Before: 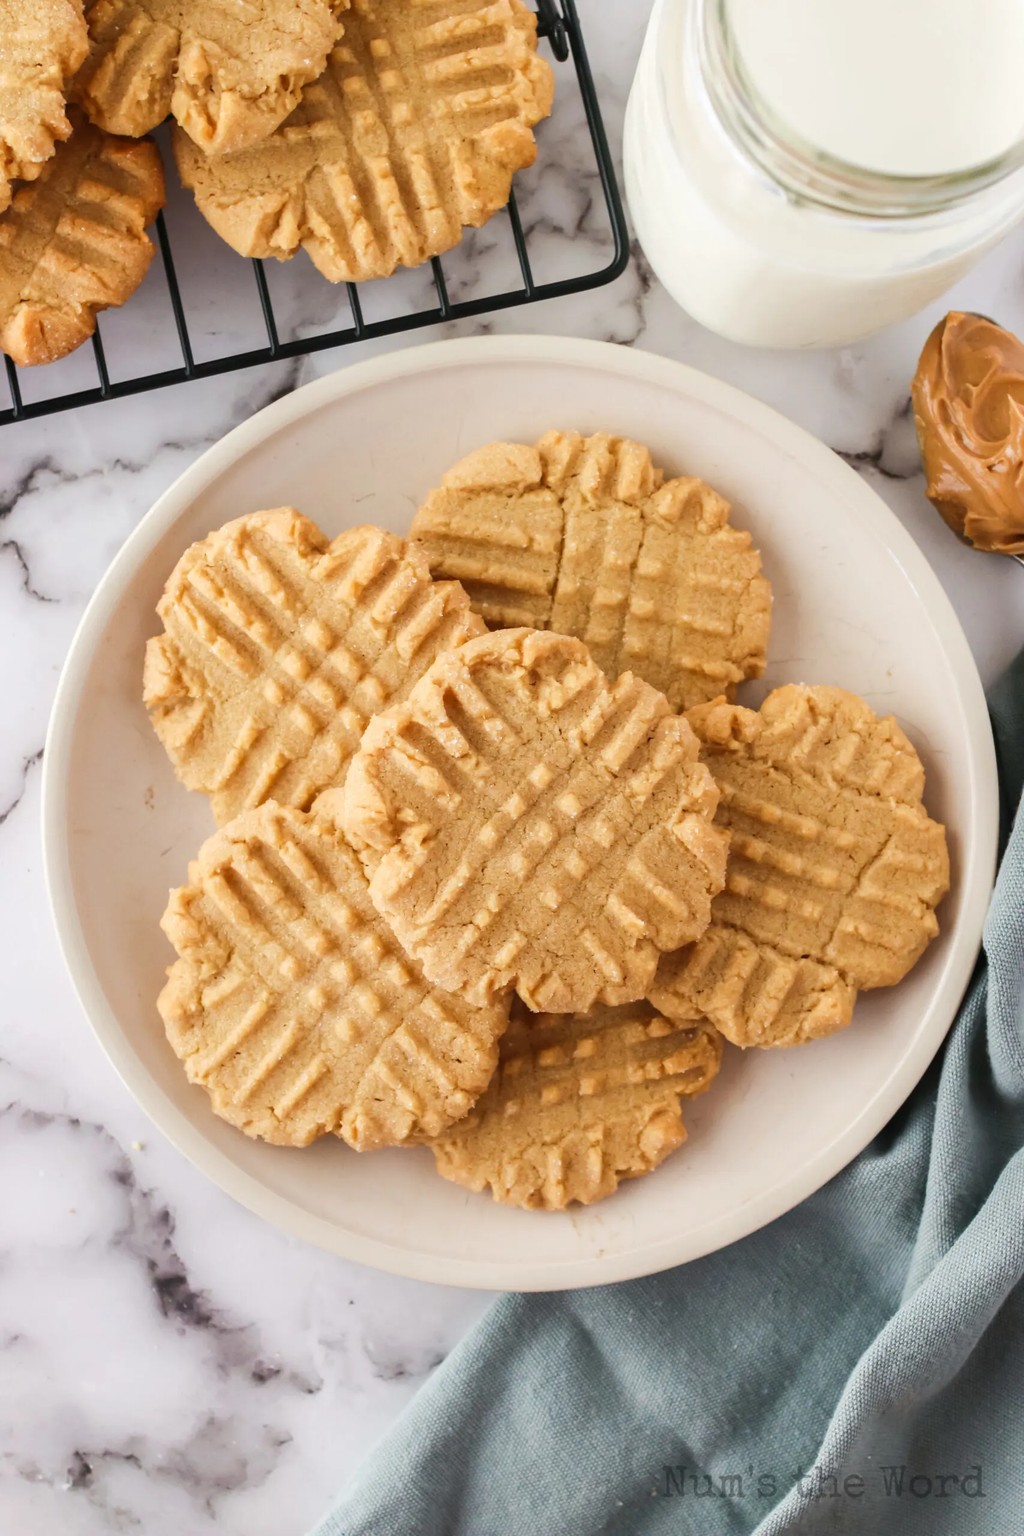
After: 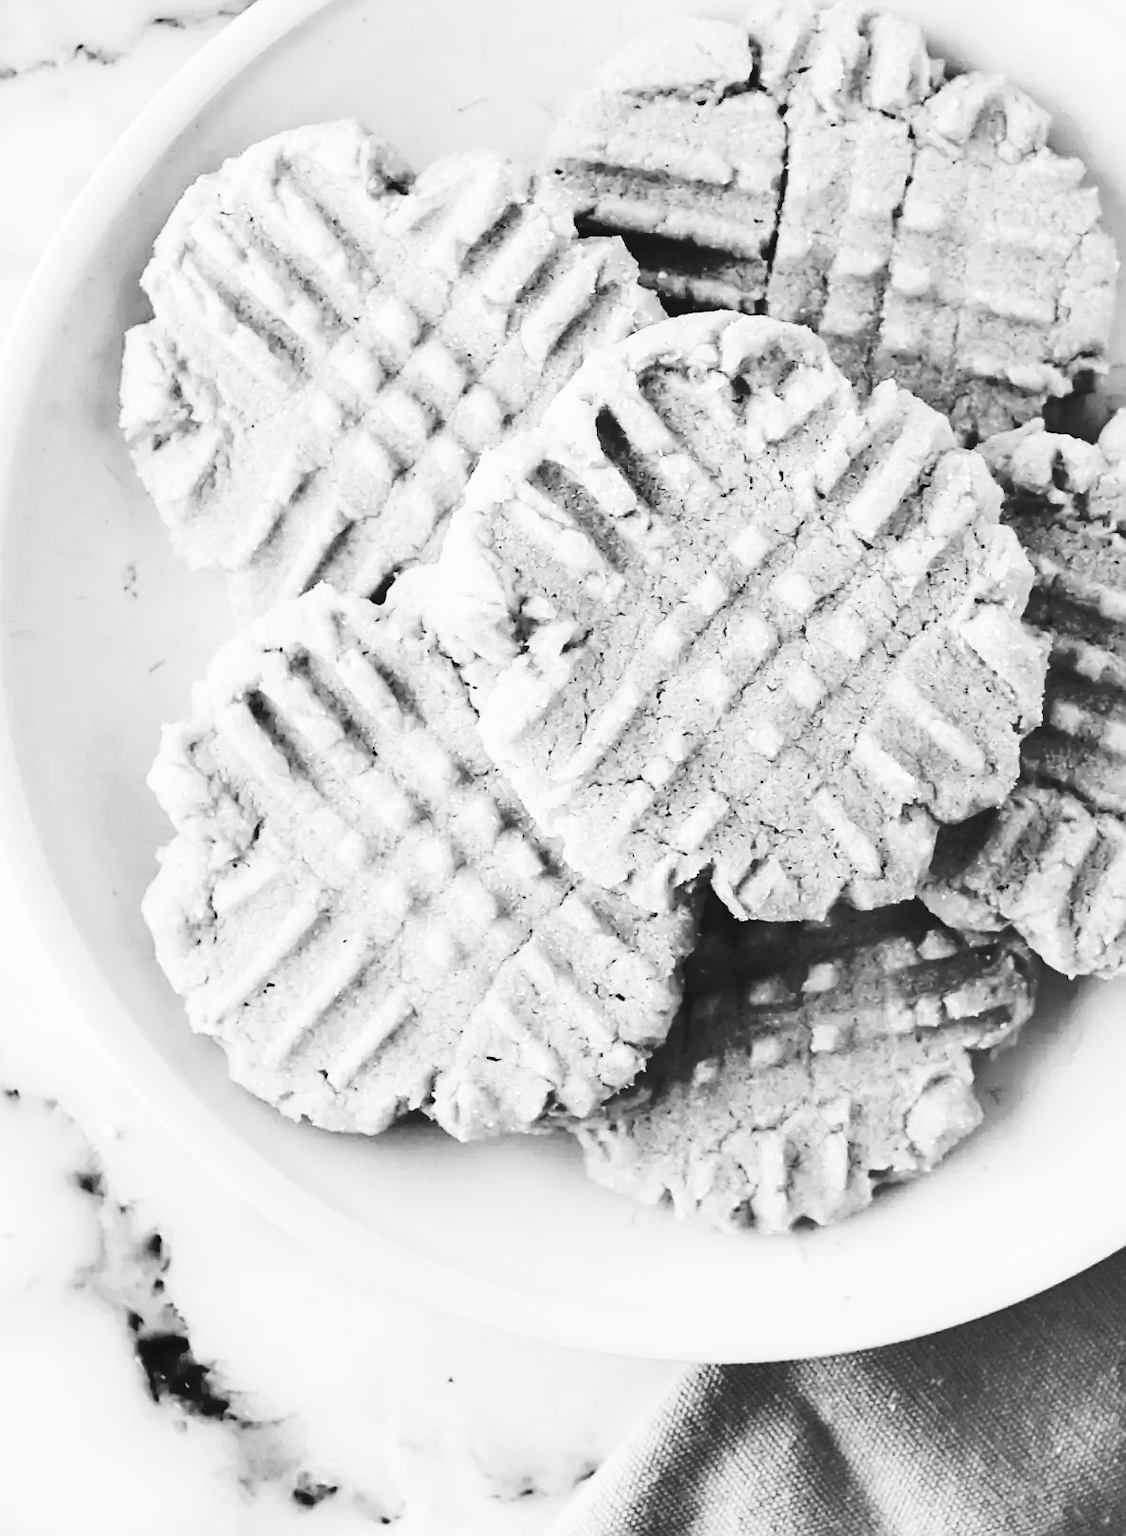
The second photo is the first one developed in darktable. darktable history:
tone equalizer: on, module defaults
sharpen: on, module defaults
shadows and highlights: radius 336.06, shadows 28.78, soften with gaussian
exposure: compensate highlight preservation false
crop: left 6.563%, top 28.094%, right 24.009%, bottom 8.772%
contrast brightness saturation: contrast 0.534, brightness 0.461, saturation -0.986
